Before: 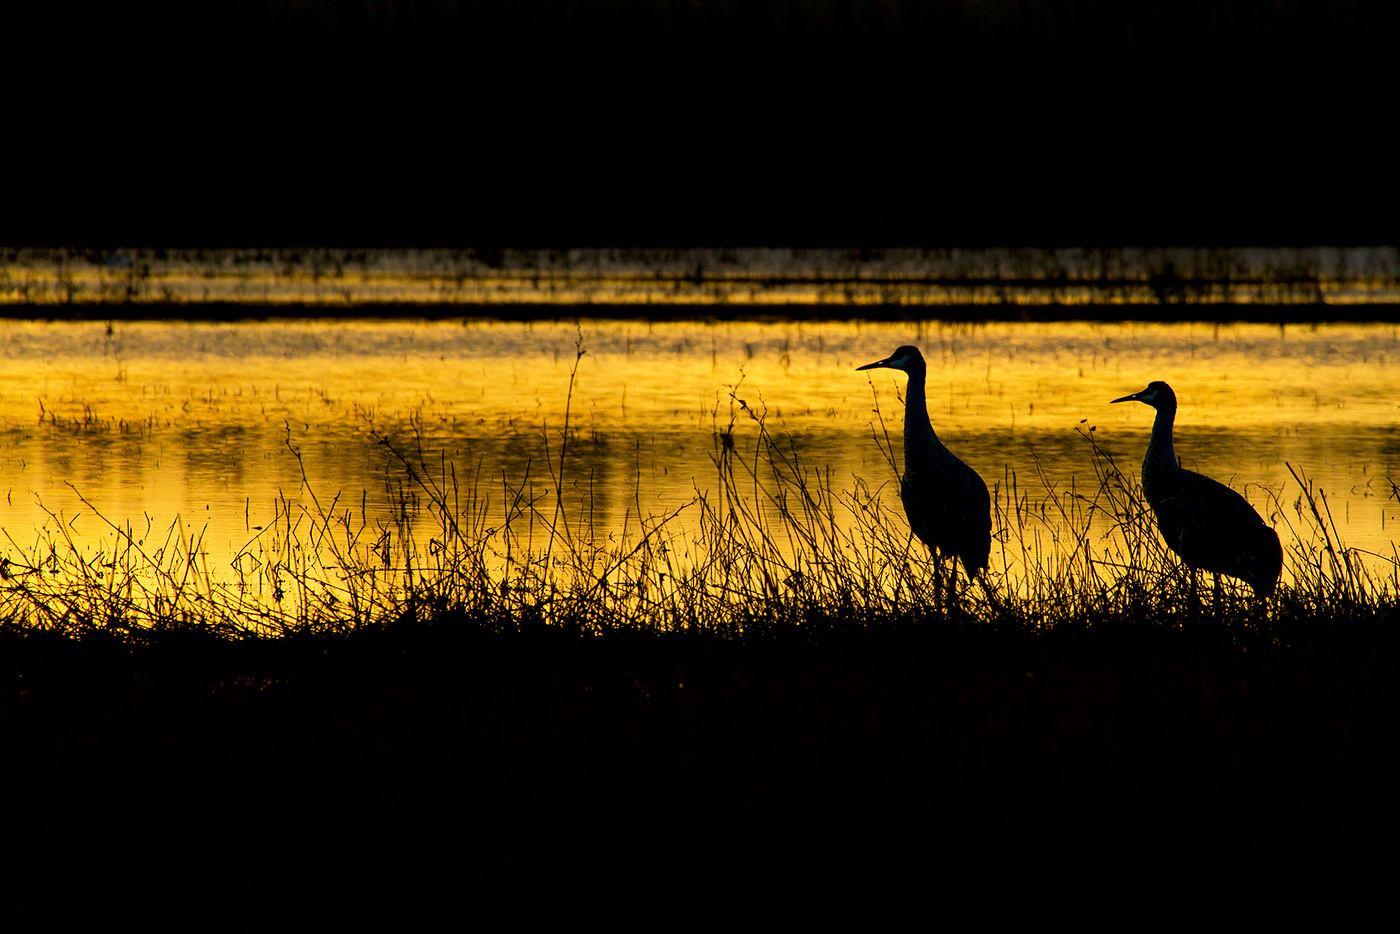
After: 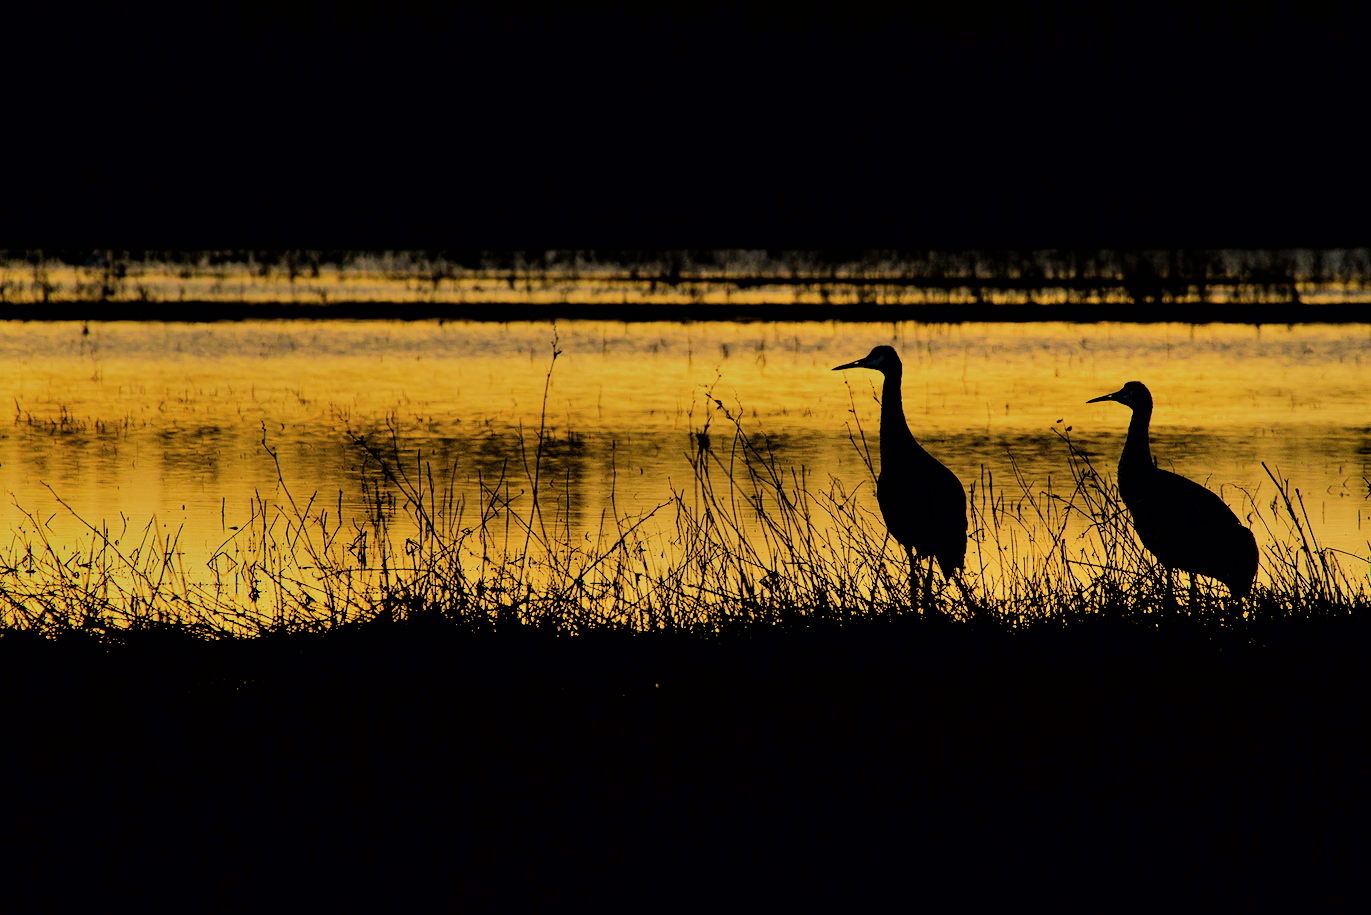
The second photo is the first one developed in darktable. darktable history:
crop: left 1.743%, right 0.268%, bottom 2.011%
shadows and highlights: soften with gaussian
contrast brightness saturation: saturation -0.05
filmic rgb: black relative exposure -6.15 EV, white relative exposure 6.96 EV, hardness 2.23, color science v6 (2022)
